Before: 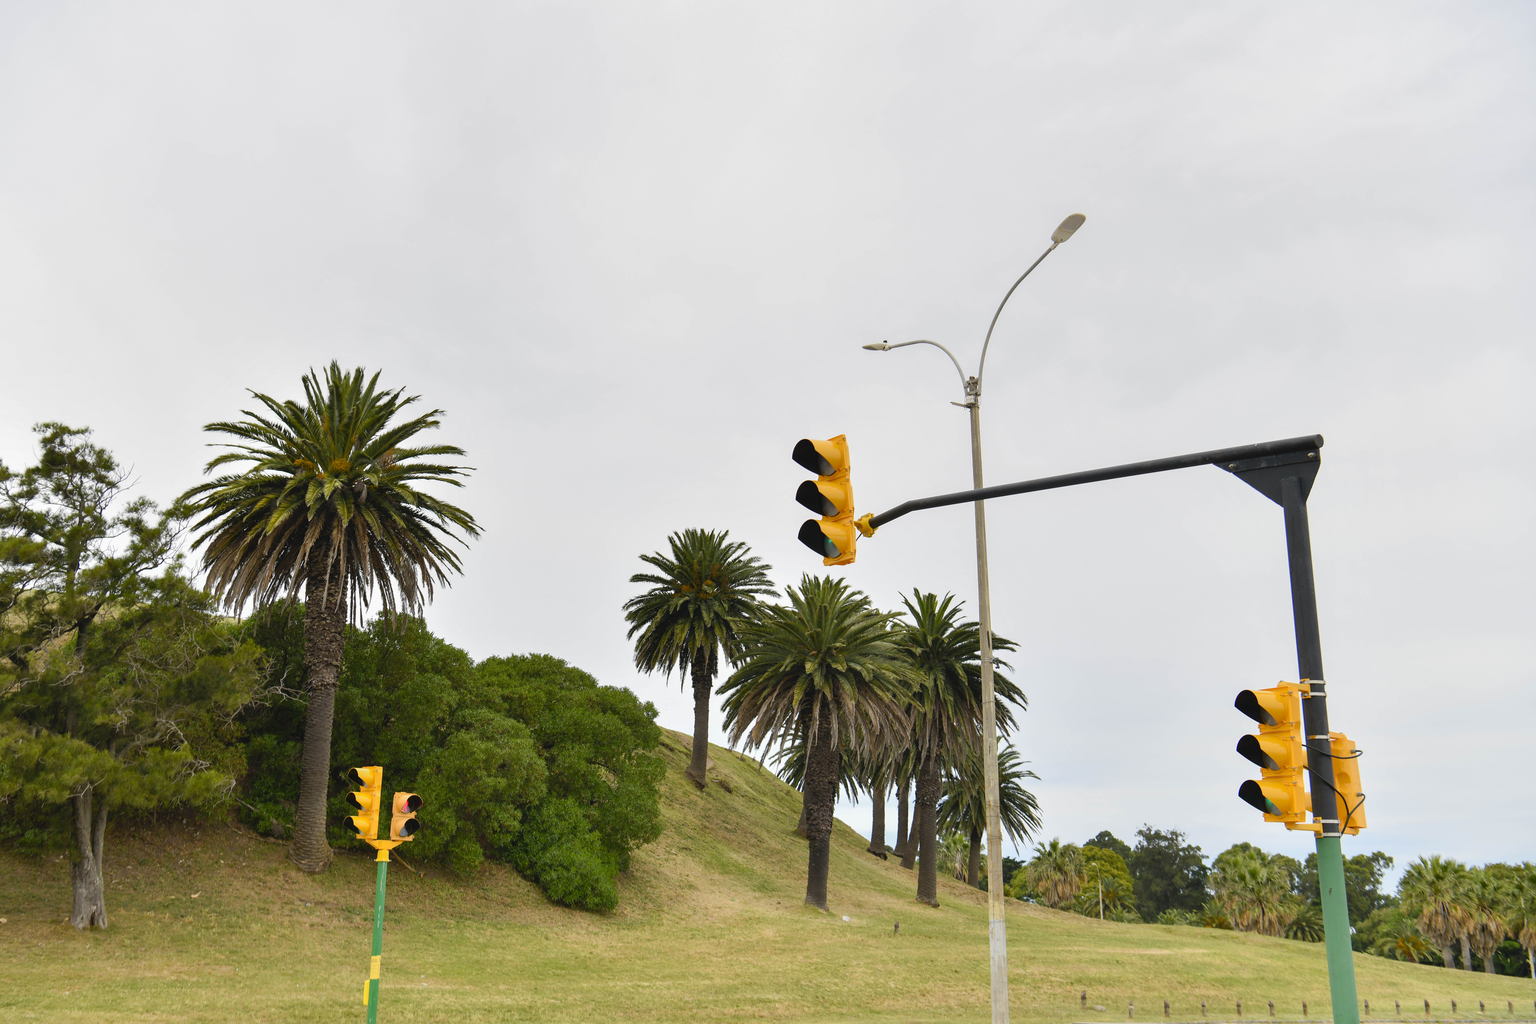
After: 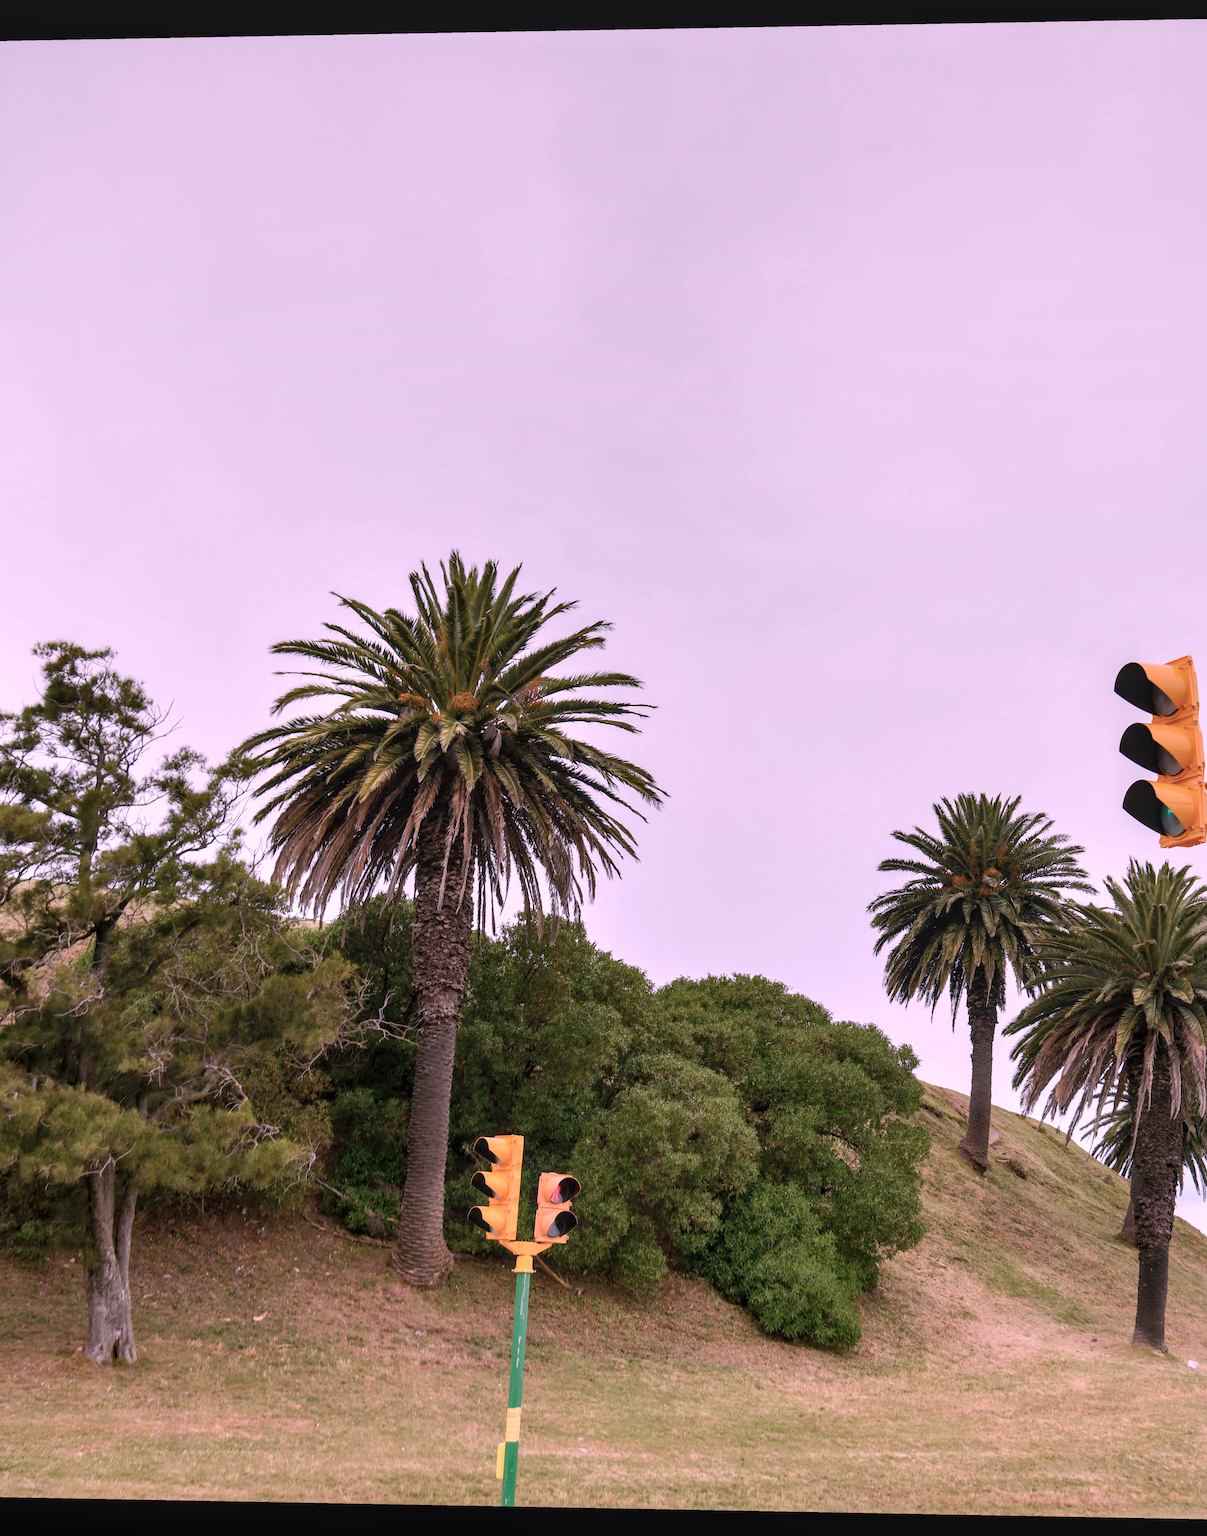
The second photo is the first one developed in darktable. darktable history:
color correction: highlights a* 15.03, highlights b* -25.07
white balance: red 1.045, blue 0.932
crop: left 0.587%, right 45.588%, bottom 0.086%
rotate and perspective: lens shift (horizontal) -0.055, automatic cropping off
contrast brightness saturation: saturation -0.17
exposure: compensate highlight preservation false
local contrast: on, module defaults
